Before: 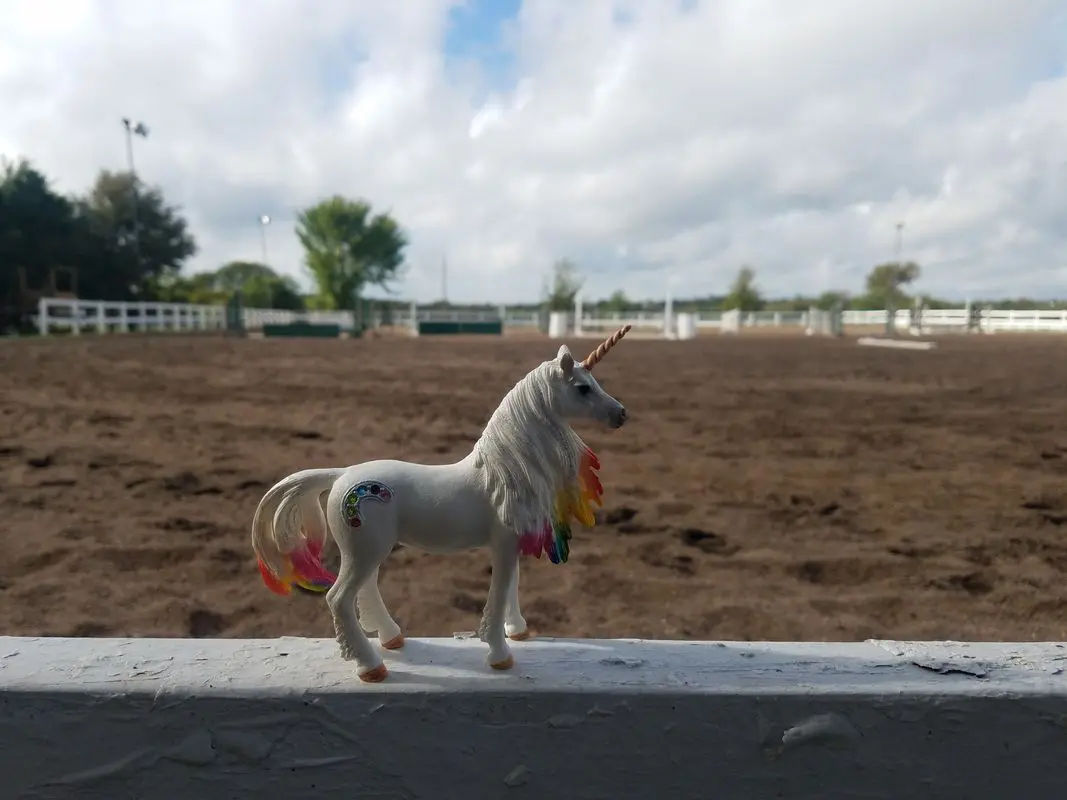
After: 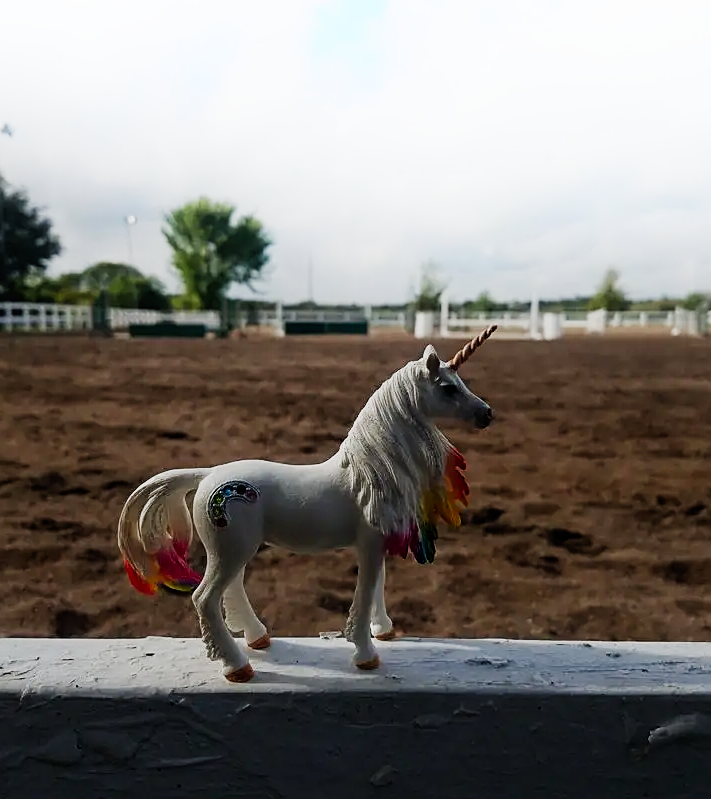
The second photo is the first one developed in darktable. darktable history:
crop and rotate: left 12.648%, right 20.685%
sigmoid: contrast 1.8, skew -0.2, preserve hue 0%, red attenuation 0.1, red rotation 0.035, green attenuation 0.1, green rotation -0.017, blue attenuation 0.15, blue rotation -0.052, base primaries Rec2020
sharpen: on, module defaults
shadows and highlights: shadows -21.3, highlights 100, soften with gaussian
